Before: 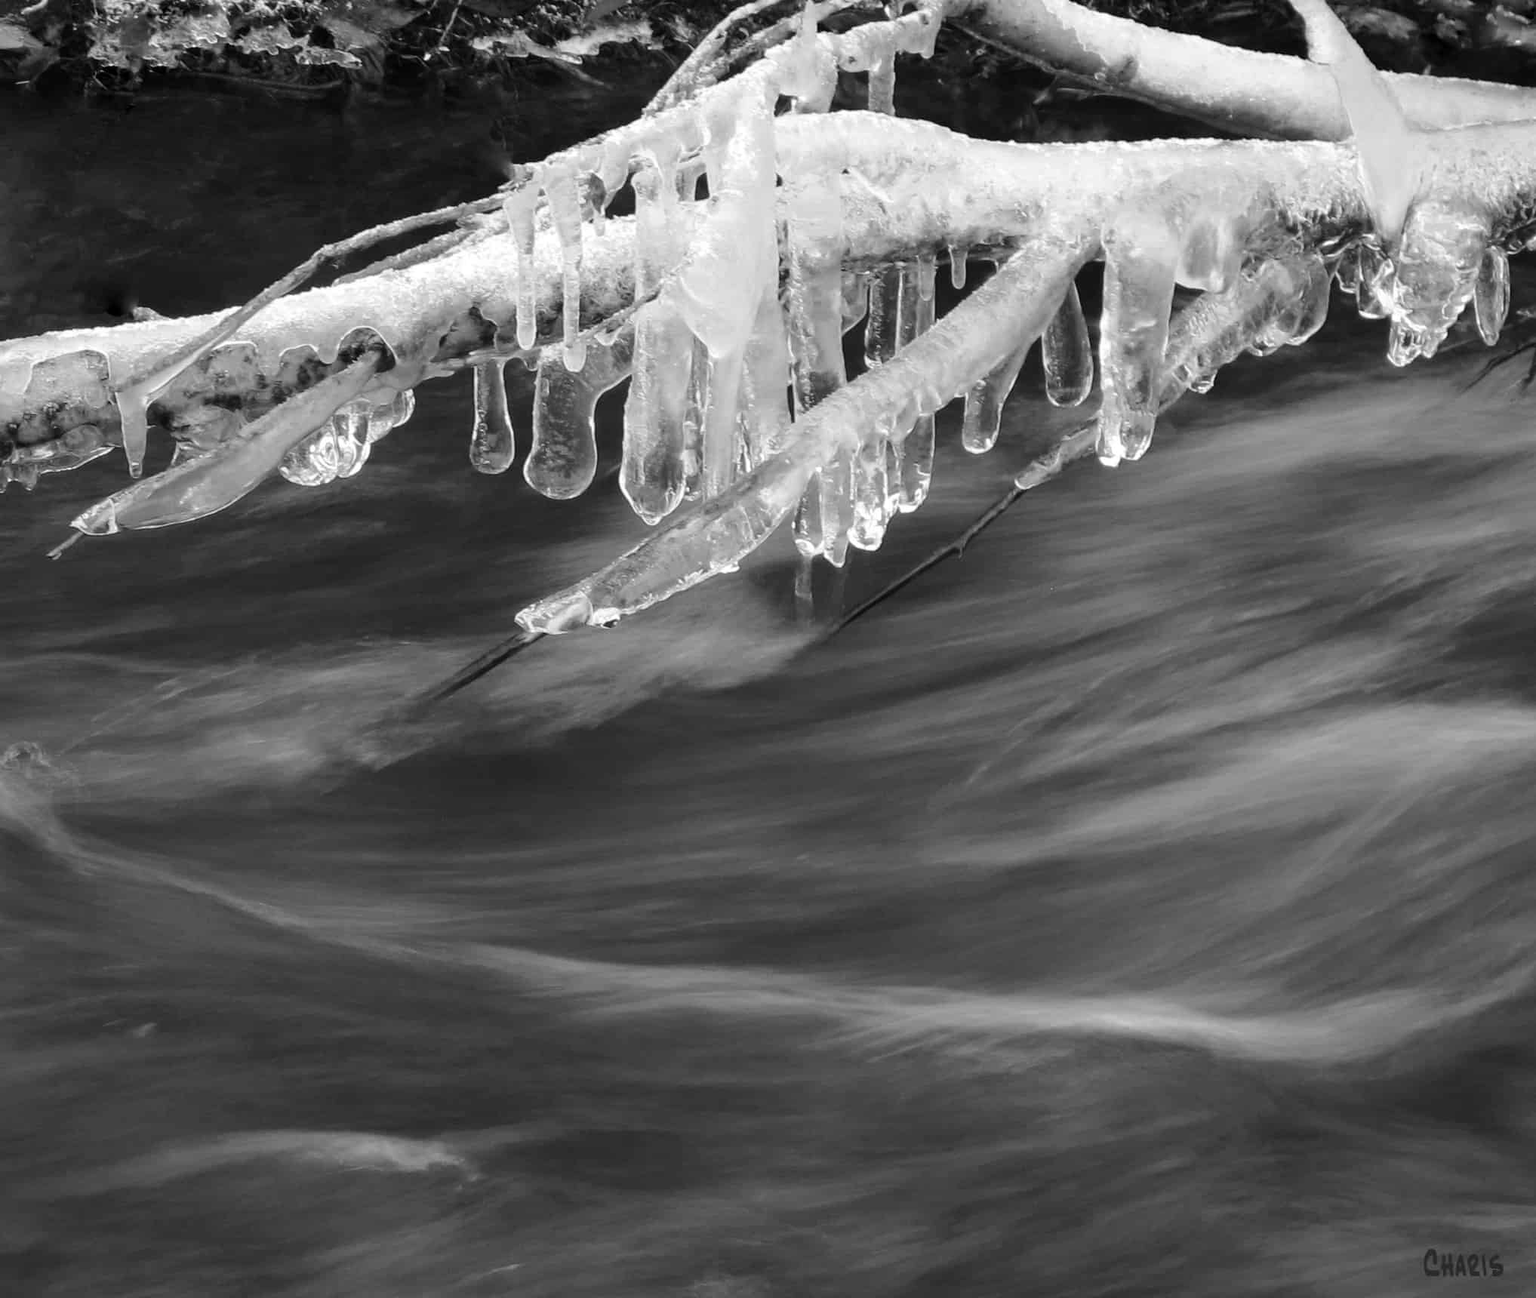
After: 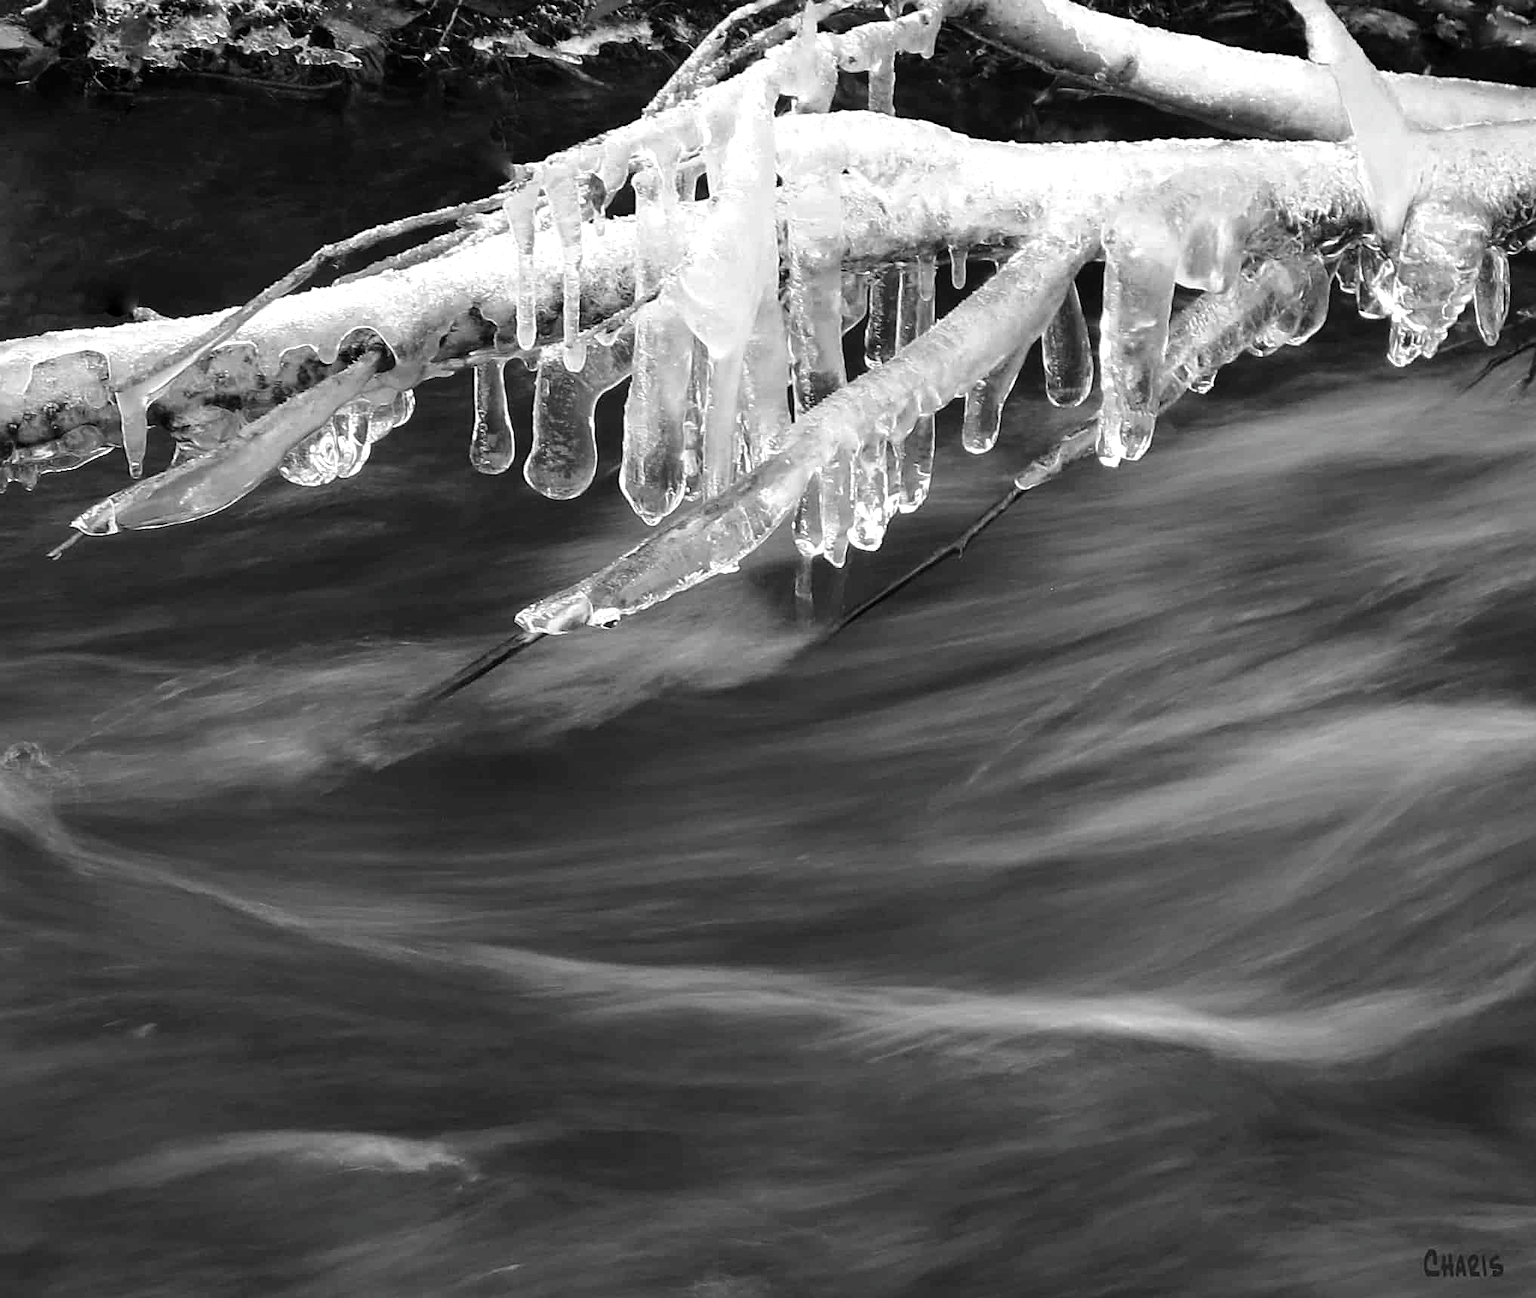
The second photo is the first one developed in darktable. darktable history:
color balance rgb: linear chroma grading › global chroma 0.538%, perceptual saturation grading › global saturation 30.274%, global vibrance 6.625%, contrast 12.74%, saturation formula JzAzBz (2021)
sharpen: on, module defaults
tone equalizer: -7 EV 0.129 EV, mask exposure compensation -0.496 EV
